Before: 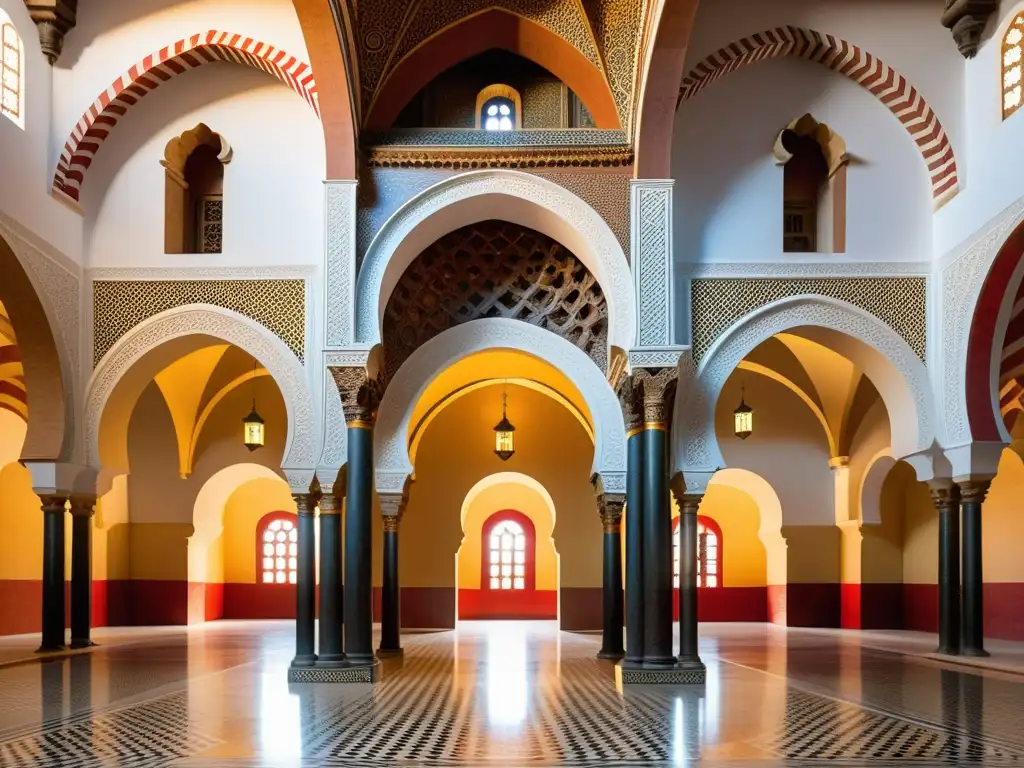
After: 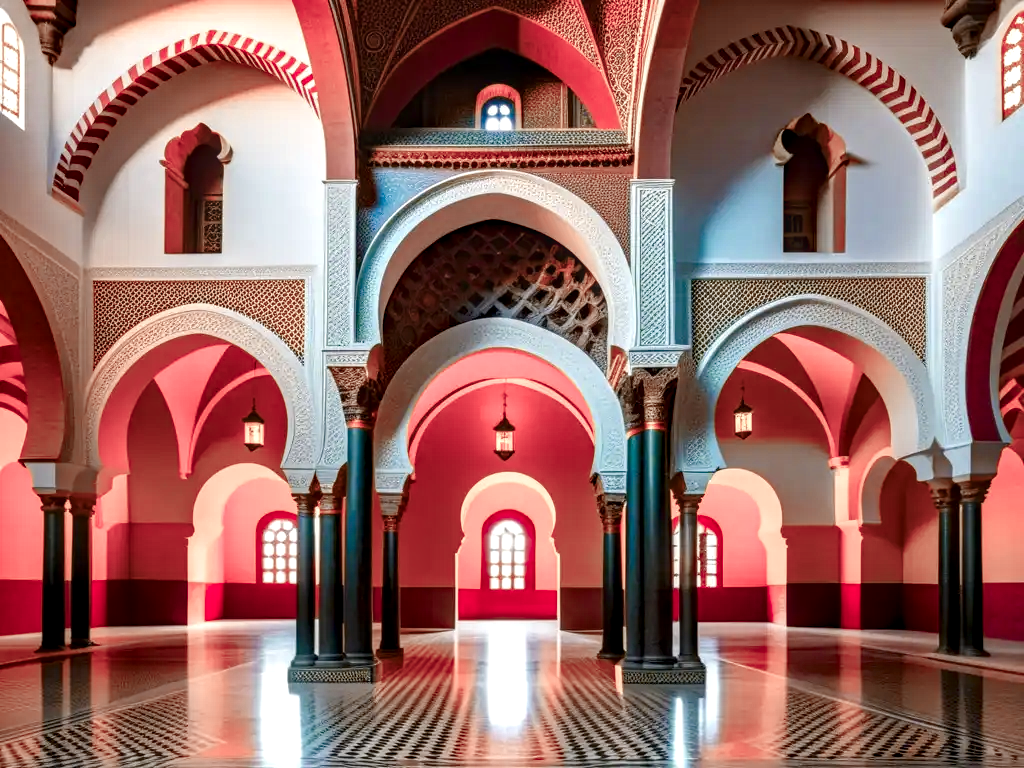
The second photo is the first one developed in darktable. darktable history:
color balance rgb: global offset › luminance 0.476%, linear chroma grading › global chroma 1.837%, linear chroma grading › mid-tones -1.01%, perceptual saturation grading › global saturation 25.699%, perceptual saturation grading › highlights -50.026%, perceptual saturation grading › shadows 30.129%
local contrast: detail 150%
color zones: curves: ch2 [(0, 0.488) (0.143, 0.417) (0.286, 0.212) (0.429, 0.179) (0.571, 0.154) (0.714, 0.415) (0.857, 0.495) (1, 0.488)]
haze removal: strength 0.276, distance 0.245, adaptive false
